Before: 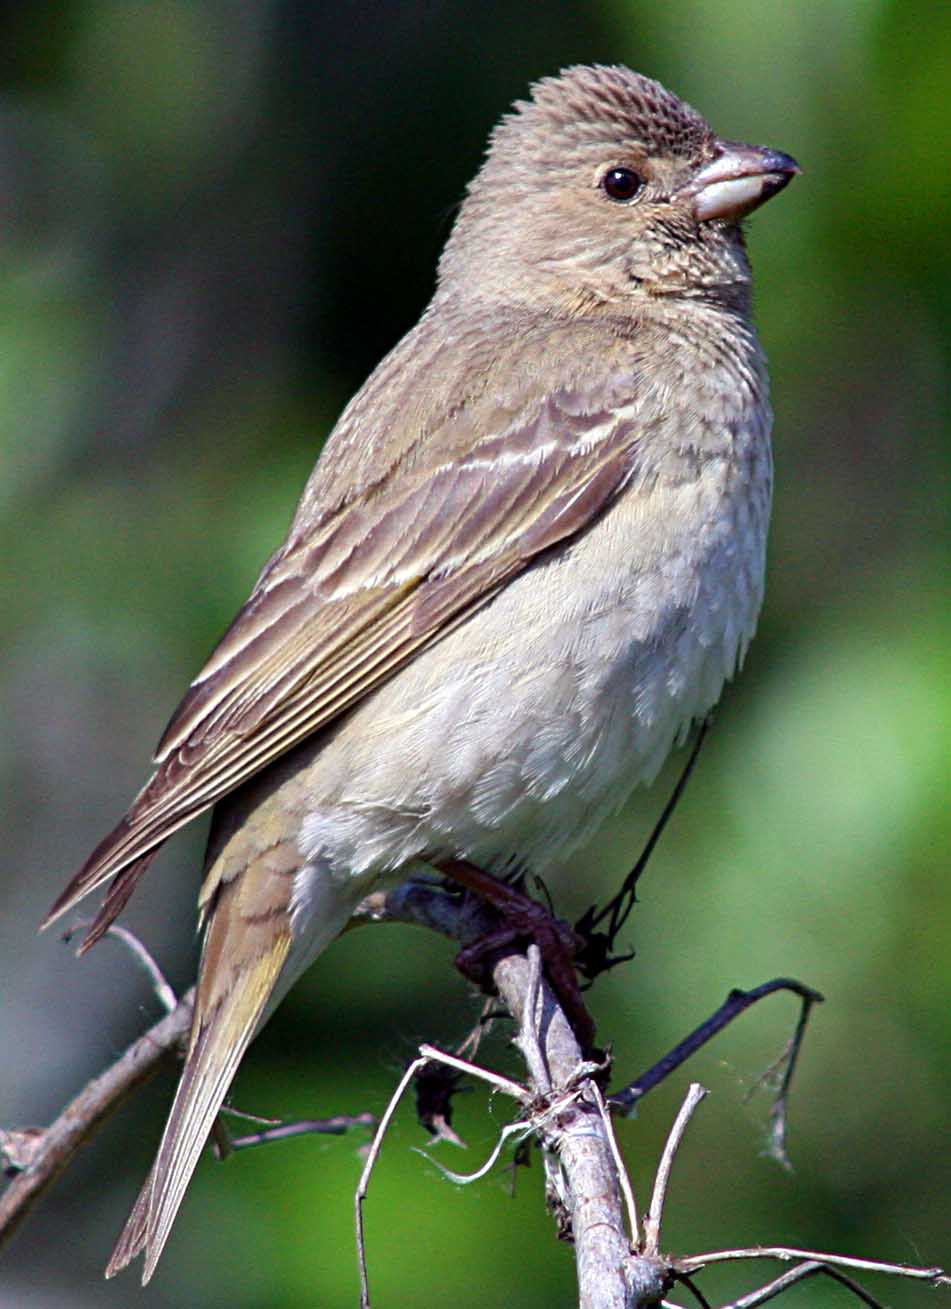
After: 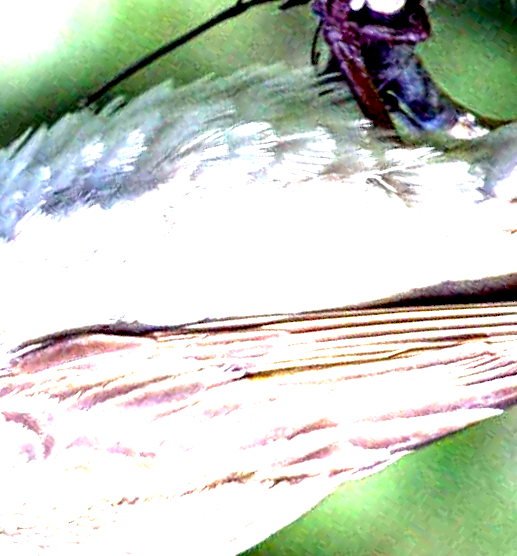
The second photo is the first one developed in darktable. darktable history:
exposure: black level correction 0.005, exposure 2.085 EV, compensate exposure bias true, compensate highlight preservation false
local contrast: highlights 63%, shadows 54%, detail 168%, midtone range 0.516
crop and rotate: angle 147.36°, left 9.171%, top 15.651%, right 4.571%, bottom 16.968%
